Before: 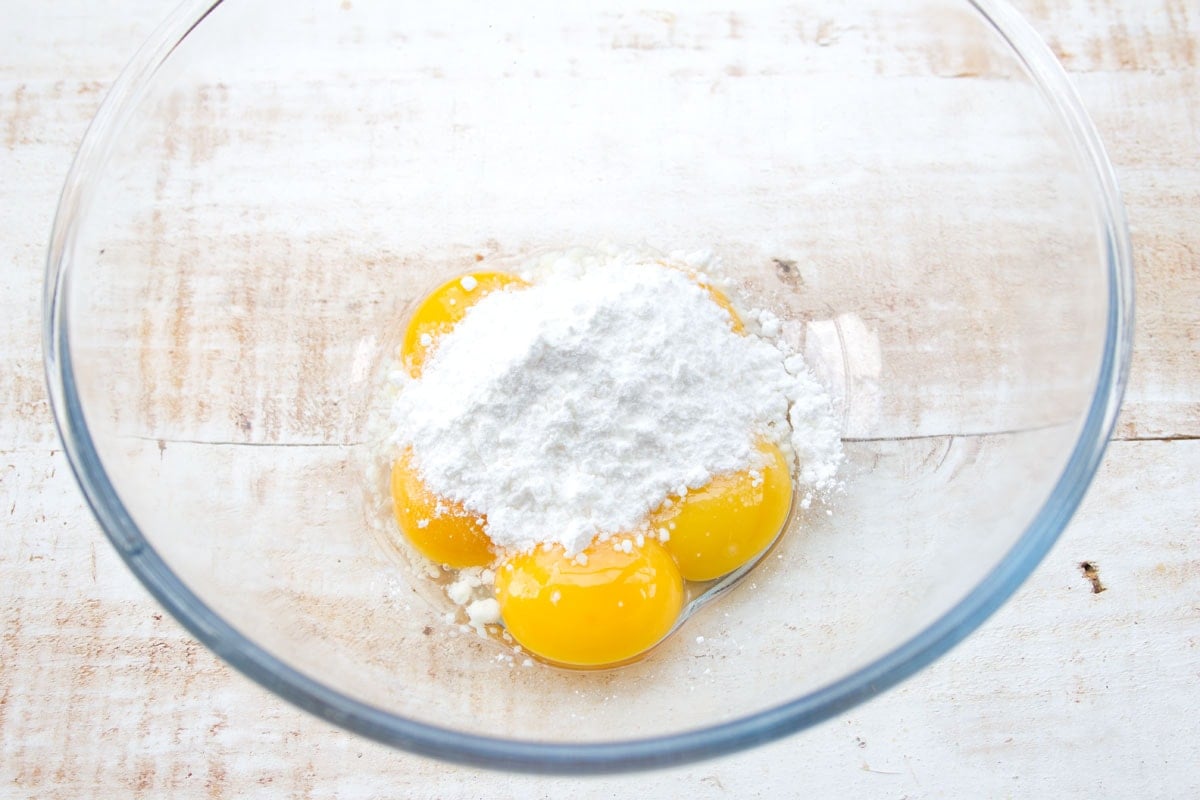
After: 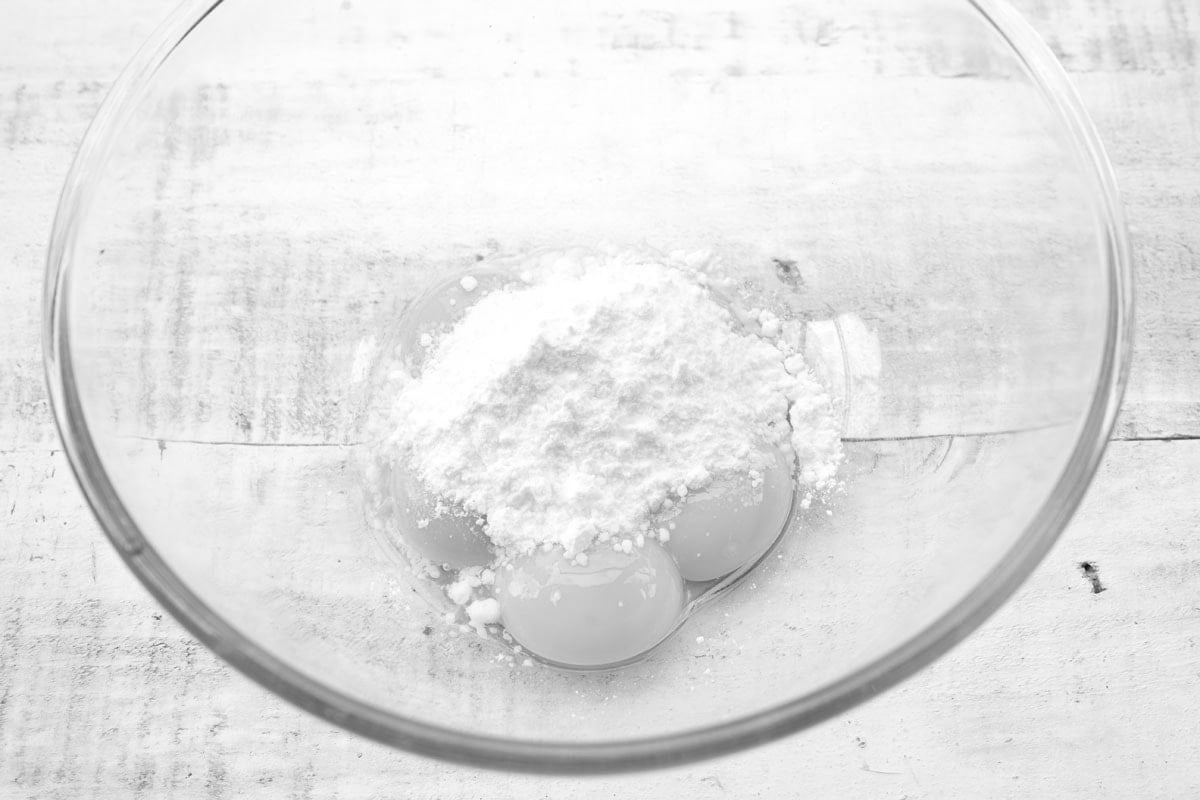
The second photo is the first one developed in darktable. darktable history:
monochrome: a 16.01, b -2.65, highlights 0.52
velvia: strength 6%
